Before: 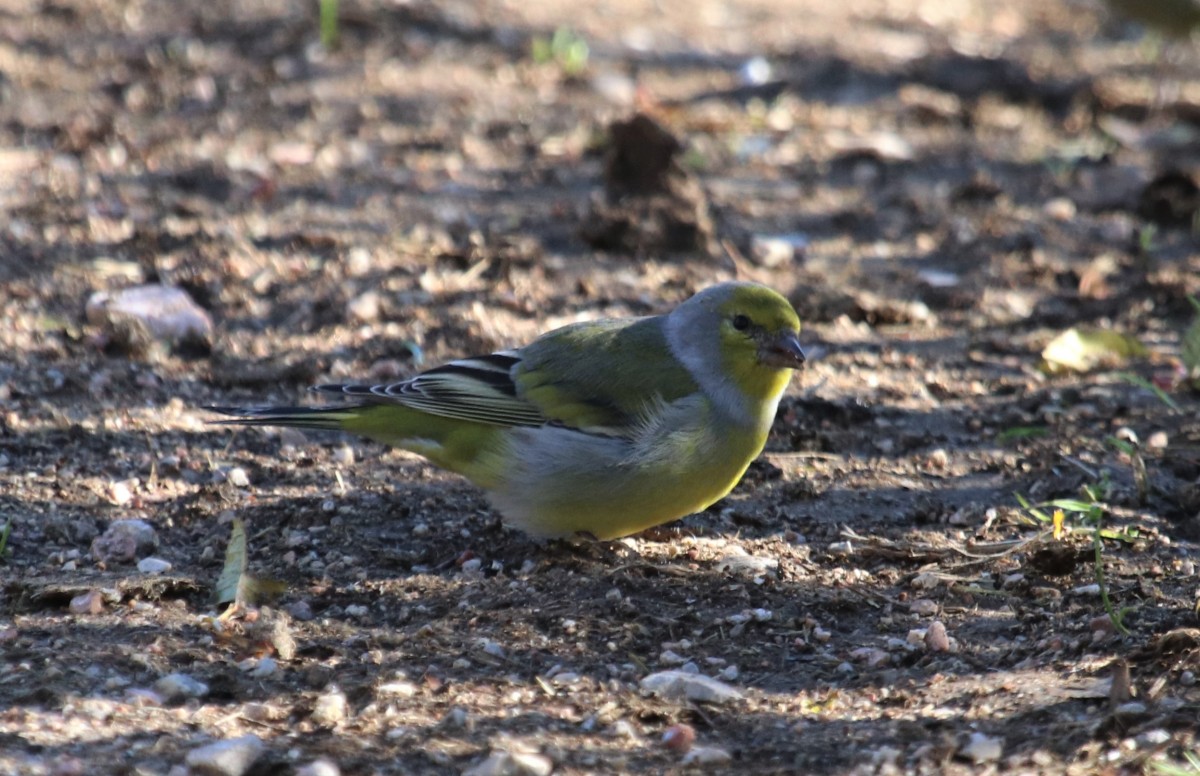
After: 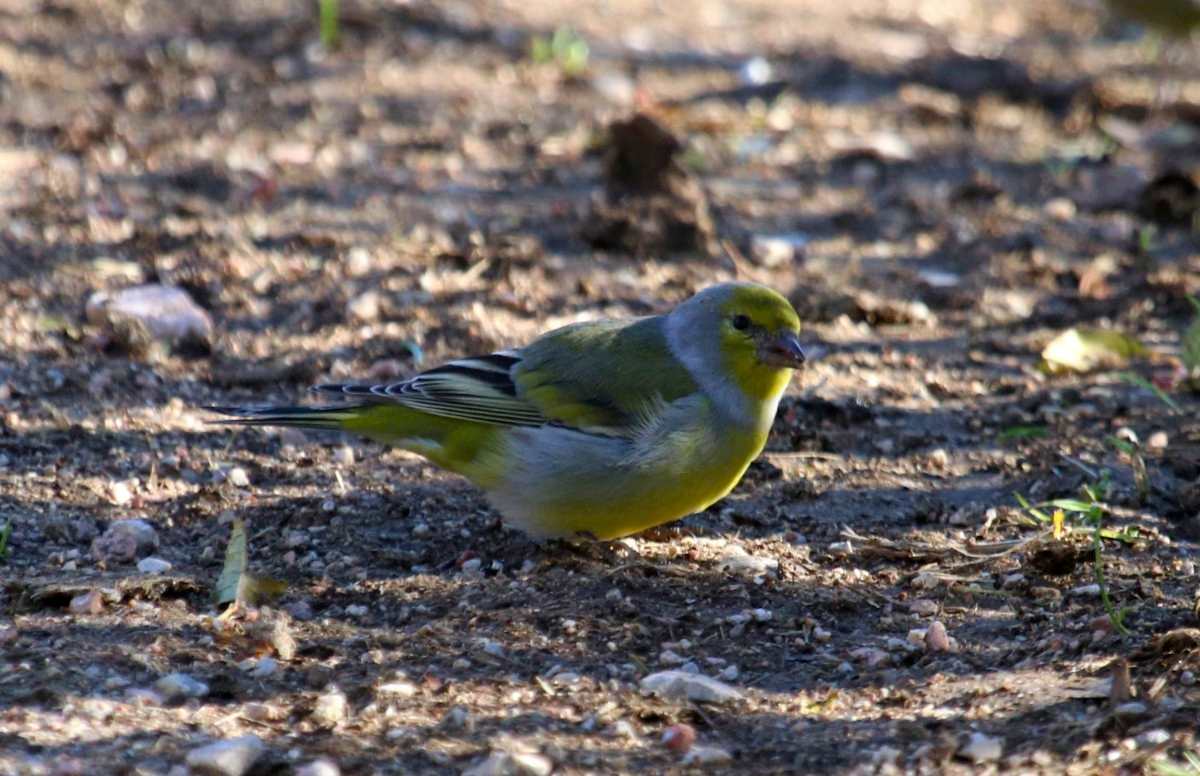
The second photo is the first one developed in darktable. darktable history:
color balance rgb: global offset › luminance -0.354%, perceptual saturation grading › global saturation 20%, perceptual saturation grading › highlights -25.223%, perceptual saturation grading › shadows 24.517%, global vibrance 20%
exposure: black level correction 0, compensate highlight preservation false
